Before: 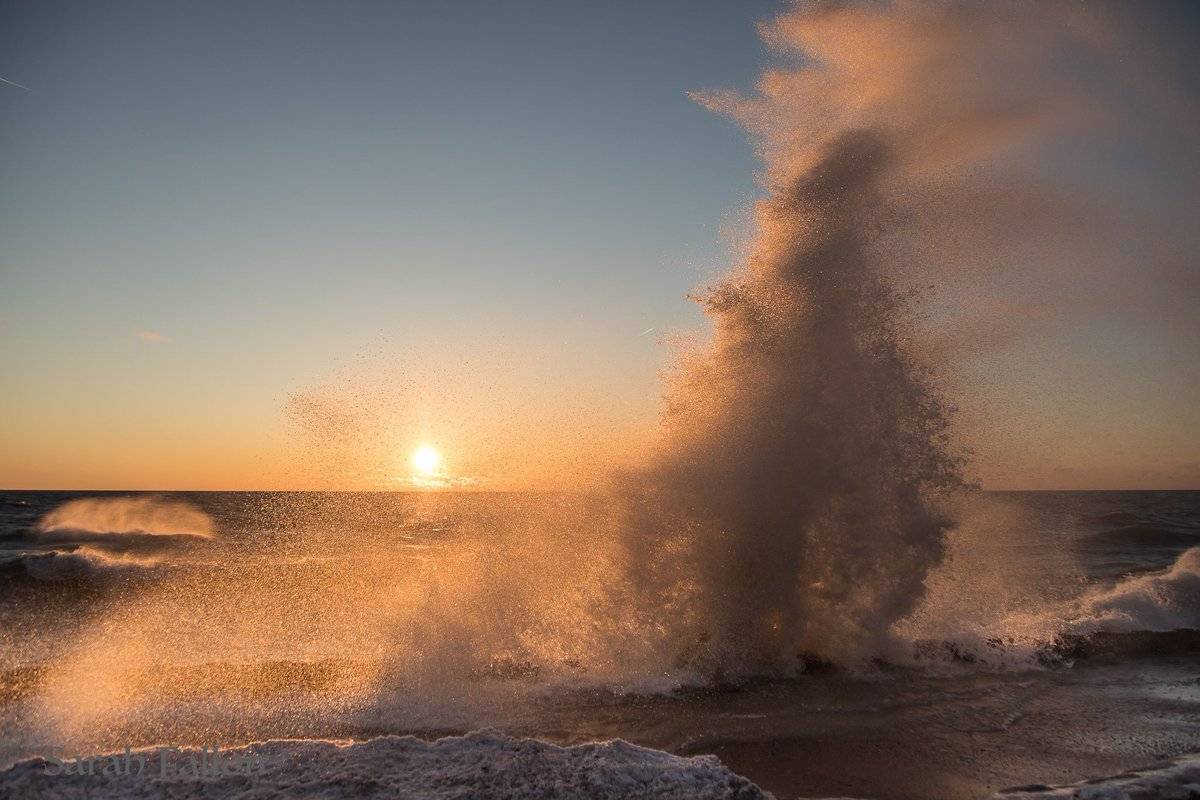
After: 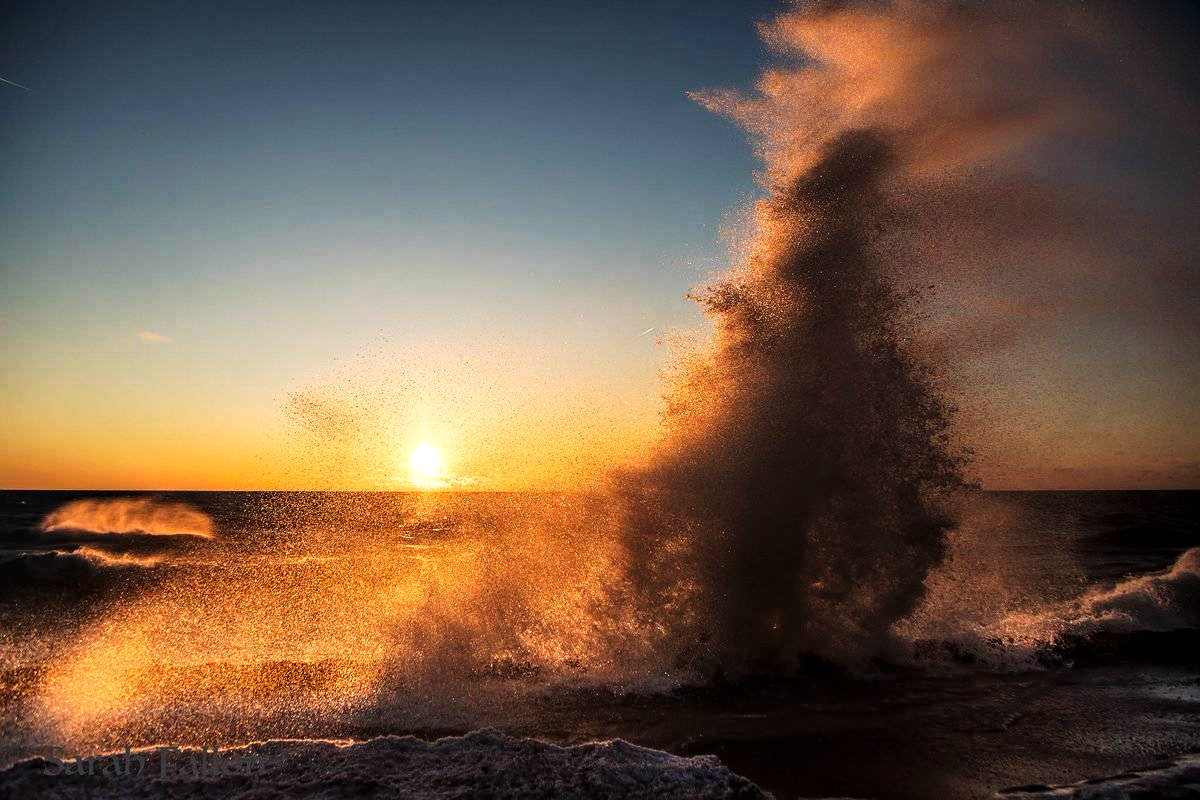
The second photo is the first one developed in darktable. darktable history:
color zones: curves: ch0 [(0, 0.5) (0.143, 0.52) (0.286, 0.5) (0.429, 0.5) (0.571, 0.5) (0.714, 0.5) (0.857, 0.5) (1, 0.5)]; ch1 [(0, 0.489) (0.155, 0.45) (0.286, 0.466) (0.429, 0.5) (0.571, 0.5) (0.714, 0.5) (0.857, 0.5) (1, 0.489)]
local contrast: on, module defaults
tone curve: curves: ch0 [(0, 0) (0.003, 0.007) (0.011, 0.009) (0.025, 0.01) (0.044, 0.012) (0.069, 0.013) (0.1, 0.014) (0.136, 0.021) (0.177, 0.038) (0.224, 0.06) (0.277, 0.099) (0.335, 0.16) (0.399, 0.227) (0.468, 0.329) (0.543, 0.45) (0.623, 0.594) (0.709, 0.756) (0.801, 0.868) (0.898, 0.971) (1, 1)], preserve colors none
